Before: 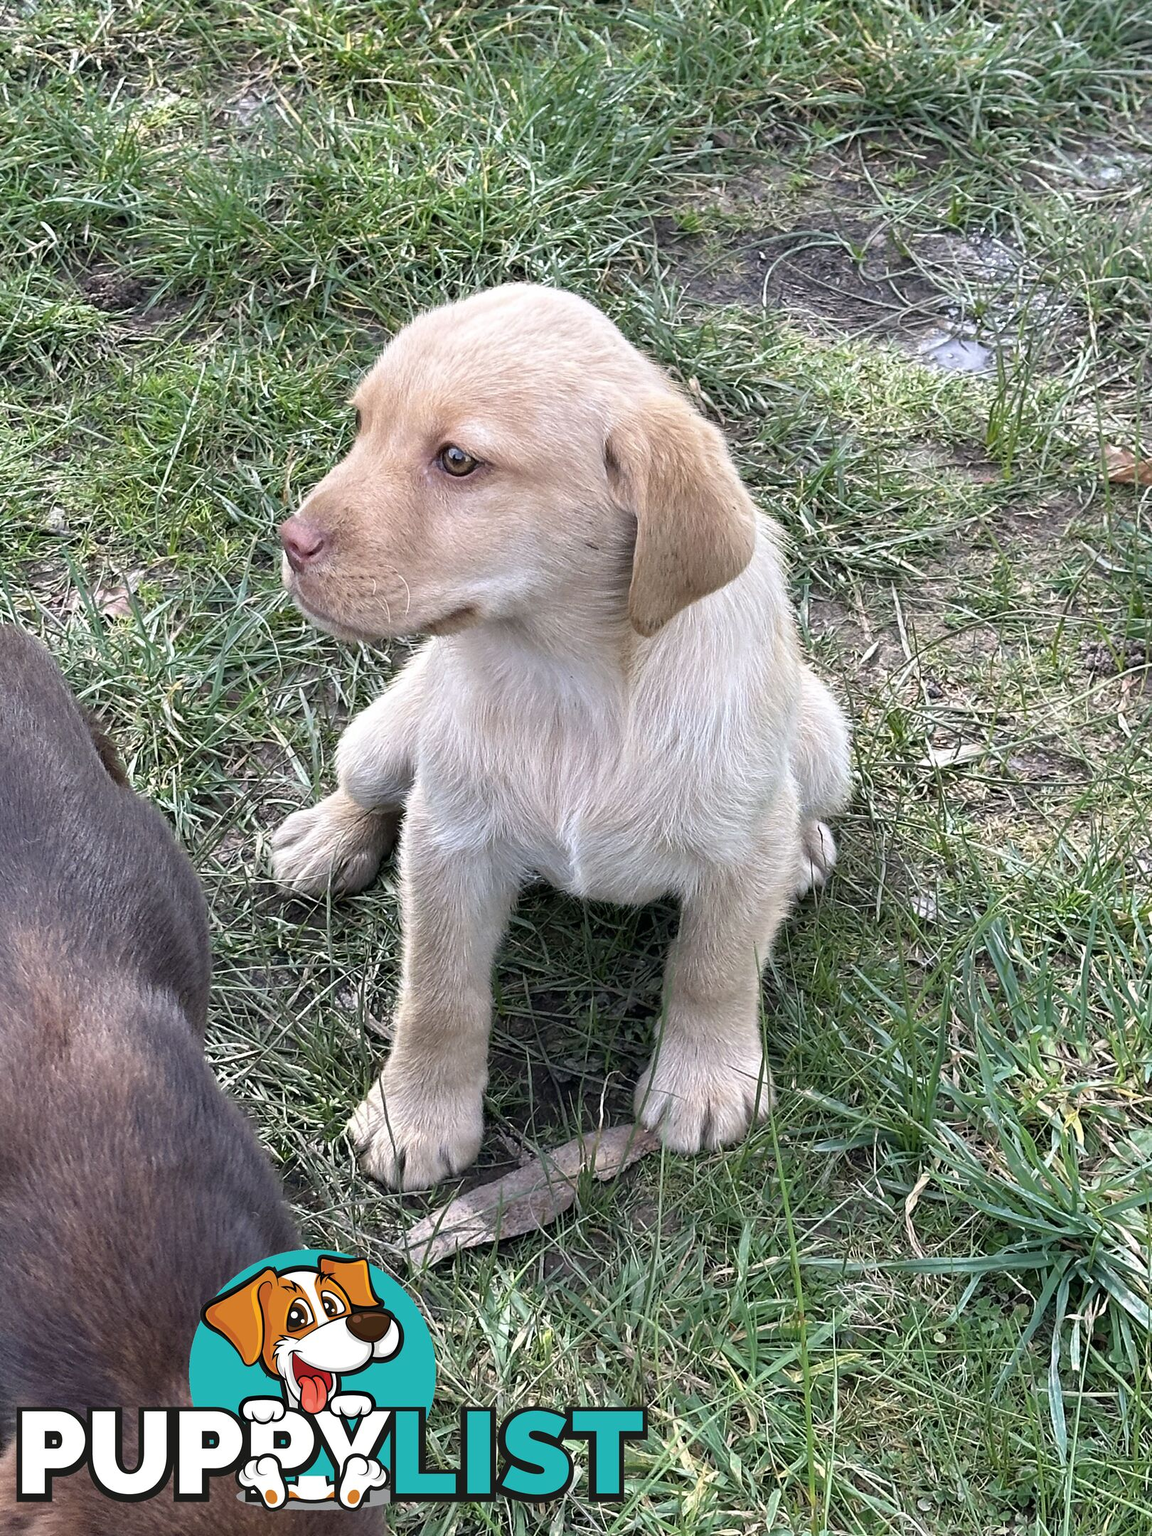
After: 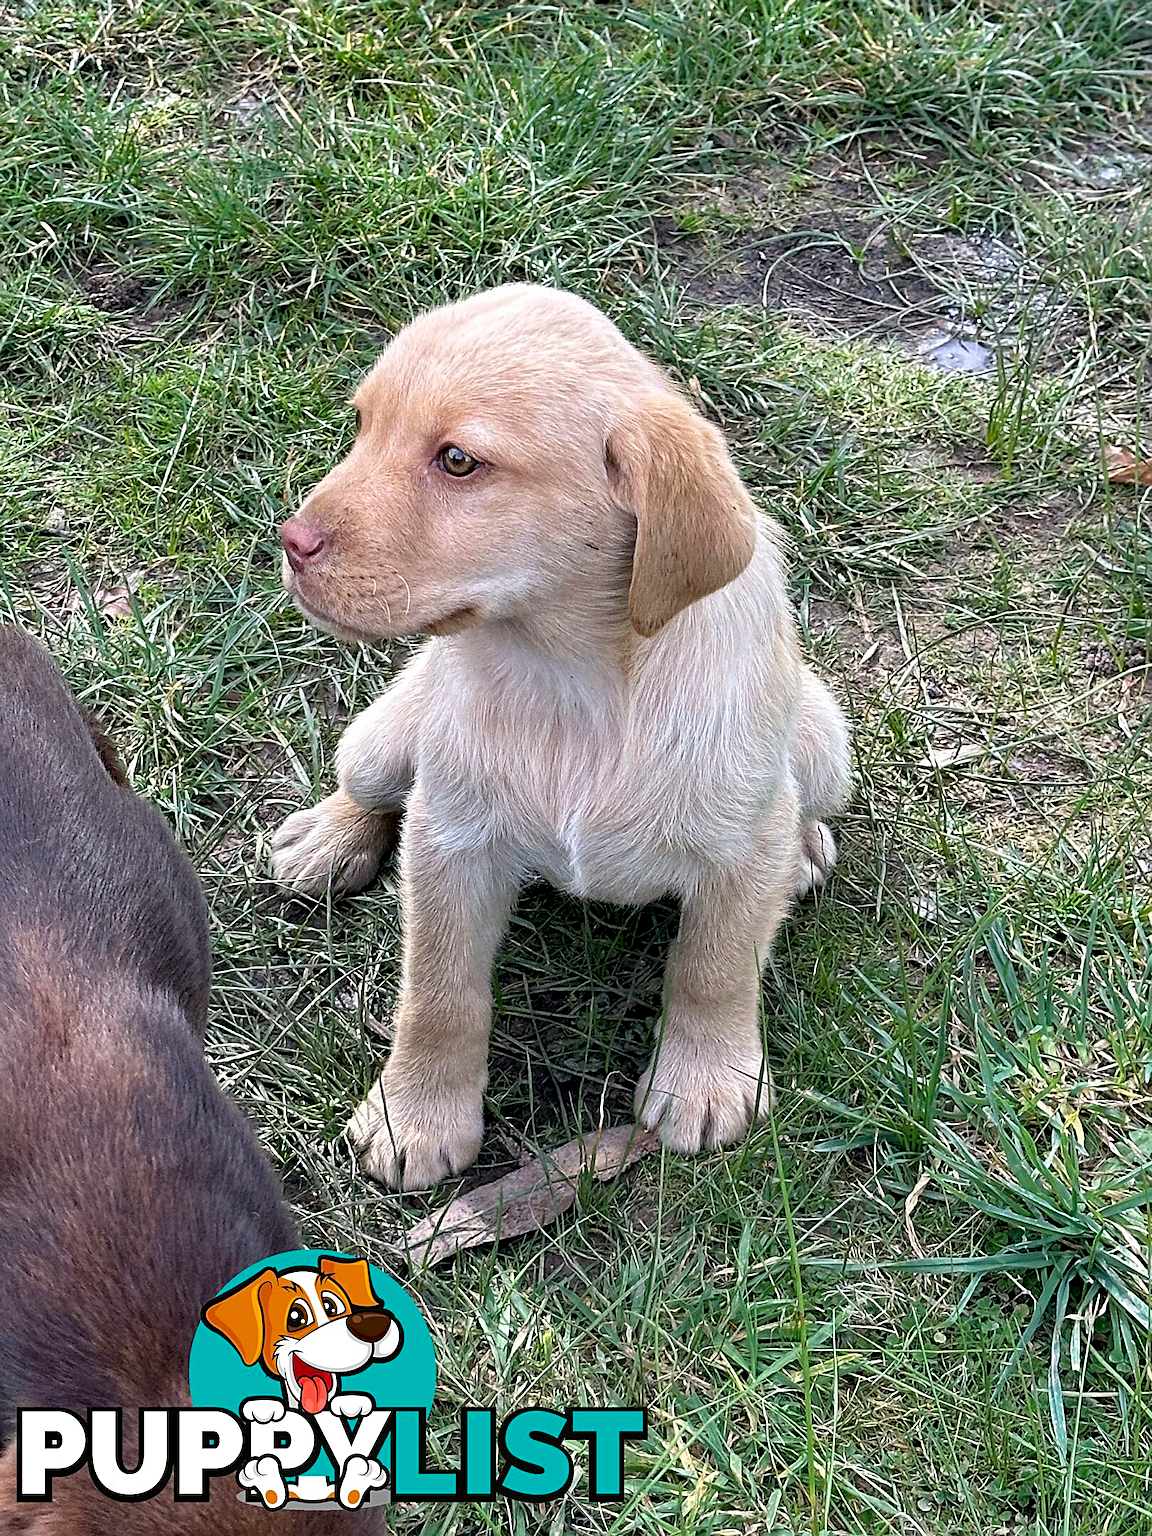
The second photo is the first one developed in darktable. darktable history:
exposure: black level correction 0.007, compensate highlight preservation false
sharpen: on, module defaults
haze removal: compatibility mode true, adaptive false
